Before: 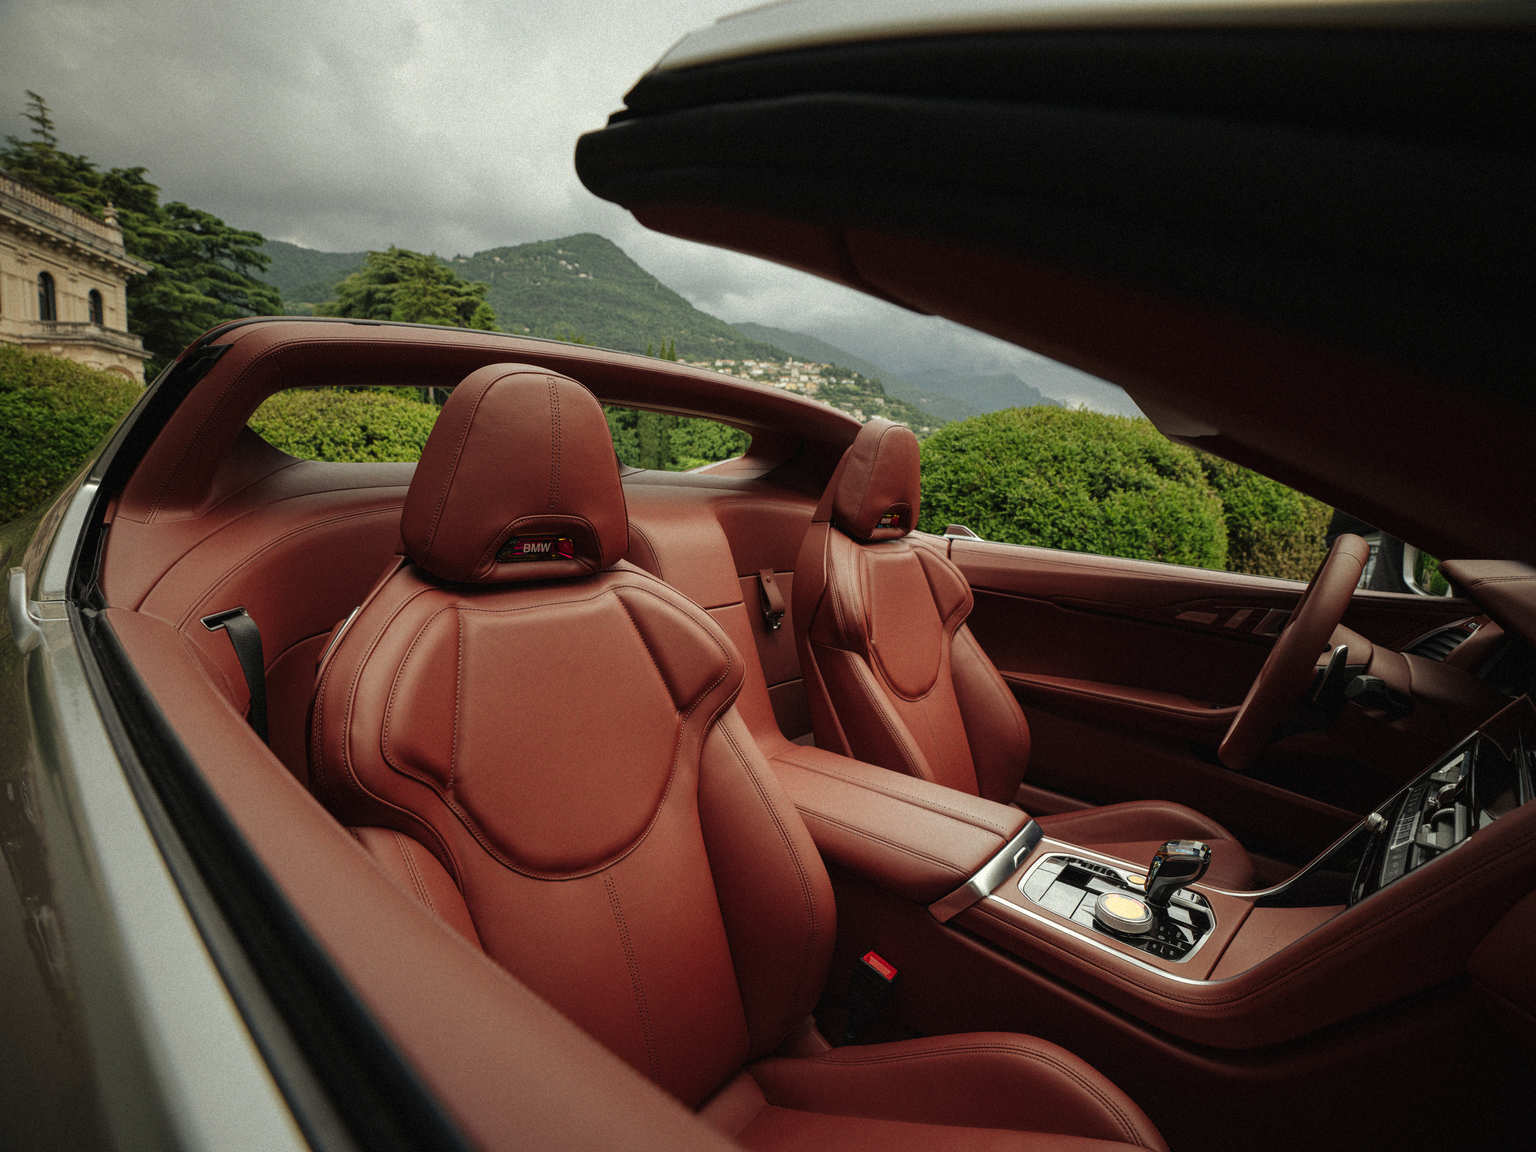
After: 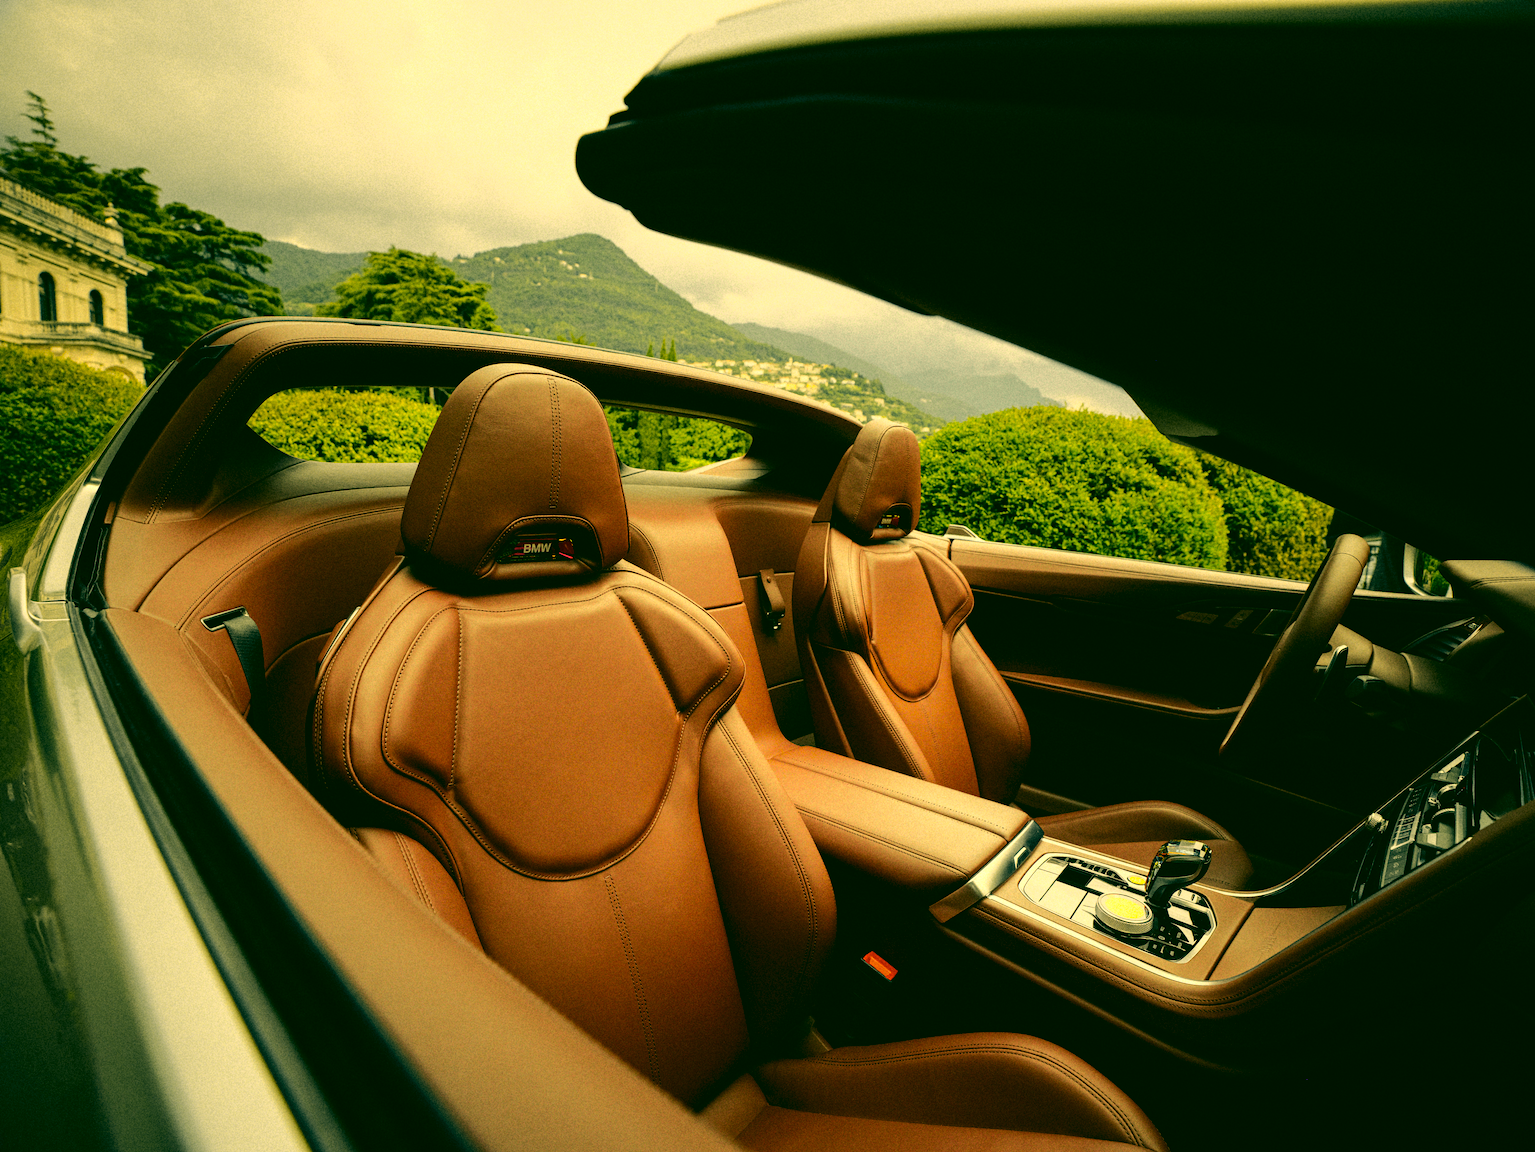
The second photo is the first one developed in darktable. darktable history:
tone curve: curves: ch0 [(0, 0) (0.136, 0.071) (0.346, 0.366) (0.489, 0.573) (0.66, 0.748) (0.858, 0.926) (1, 0.977)]; ch1 [(0, 0) (0.353, 0.344) (0.45, 0.46) (0.498, 0.498) (0.521, 0.512) (0.563, 0.559) (0.592, 0.605) (0.641, 0.673) (1, 1)]; ch2 [(0, 0) (0.333, 0.346) (0.375, 0.375) (0.424, 0.43) (0.476, 0.492) (0.502, 0.502) (0.524, 0.531) (0.579, 0.61) (0.612, 0.644) (0.641, 0.722) (1, 1)], color space Lab, independent channels, preserve colors none
exposure: black level correction 0, exposure 0.5 EV, compensate highlight preservation false
color correction: highlights a* 5.68, highlights b* 33.72, shadows a* -25.72, shadows b* 3.84
